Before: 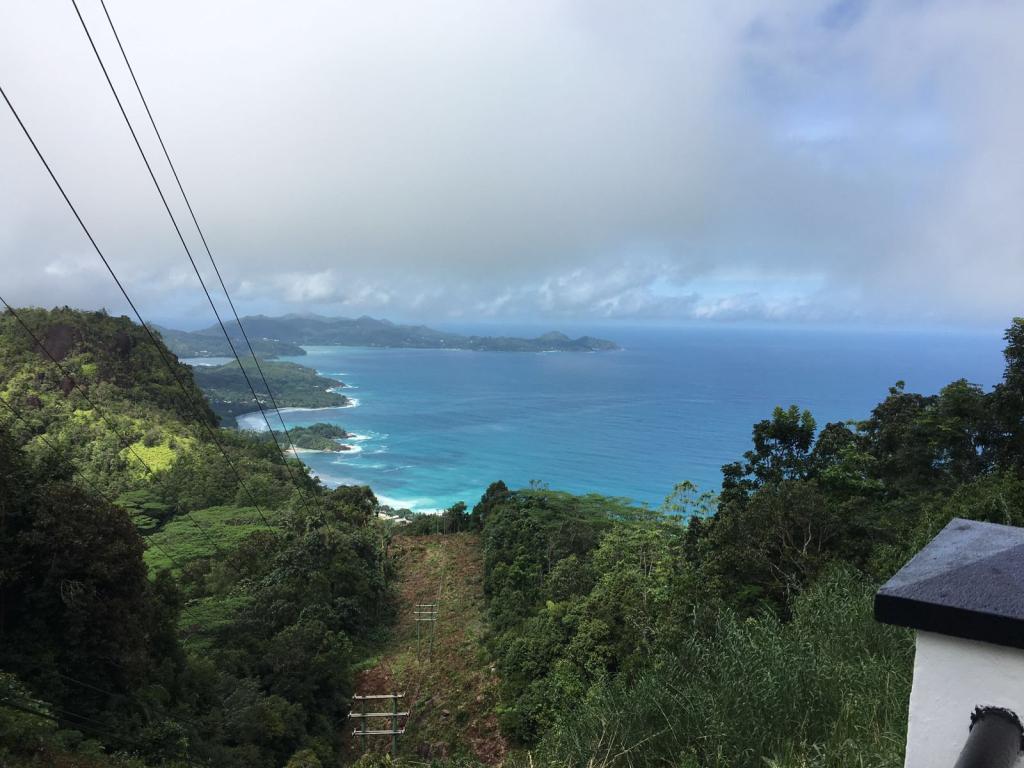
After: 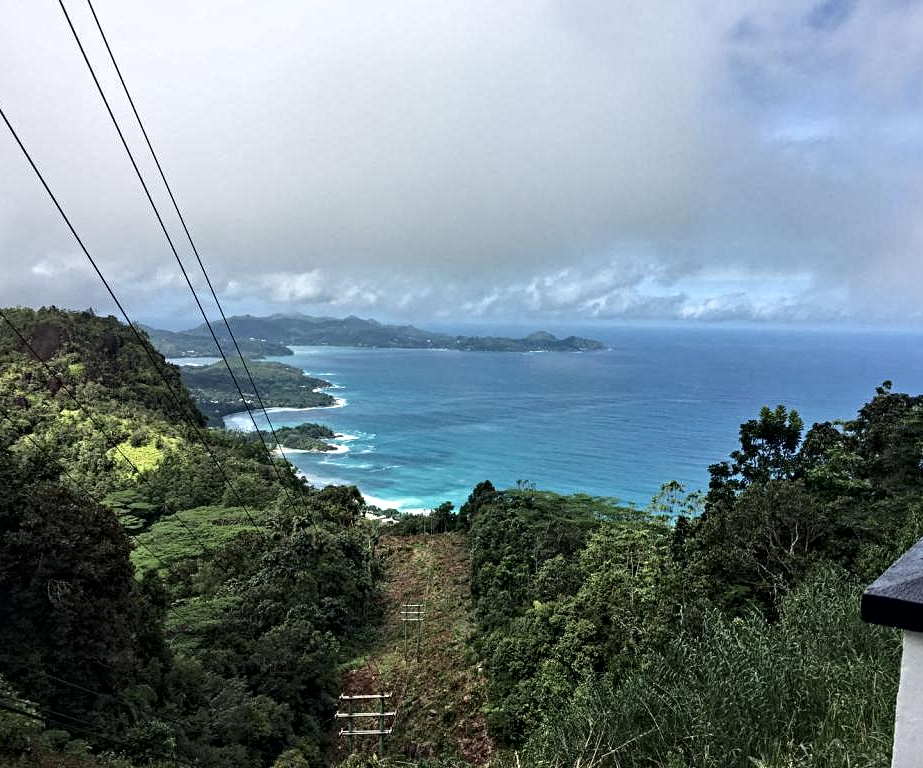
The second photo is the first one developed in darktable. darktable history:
contrast equalizer: y [[0.5, 0.542, 0.583, 0.625, 0.667, 0.708], [0.5 ×6], [0.5 ×6], [0 ×6], [0 ×6]]
crop and rotate: left 1.318%, right 8.504%
local contrast: mode bilateral grid, contrast 21, coarseness 51, detail 120%, midtone range 0.2
